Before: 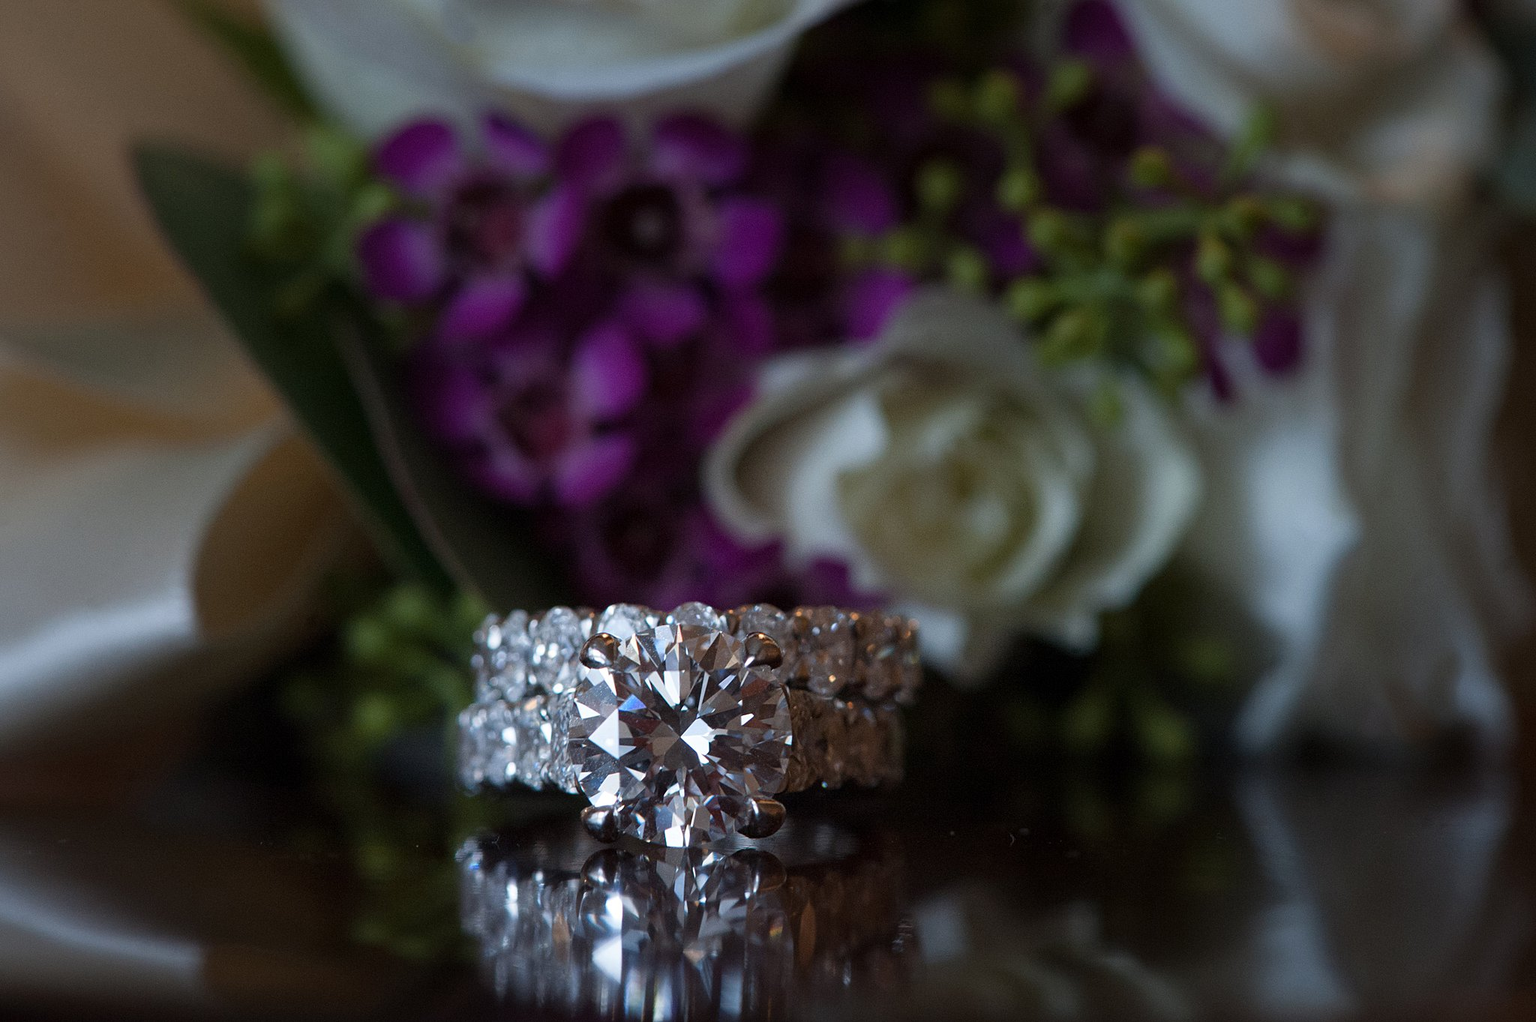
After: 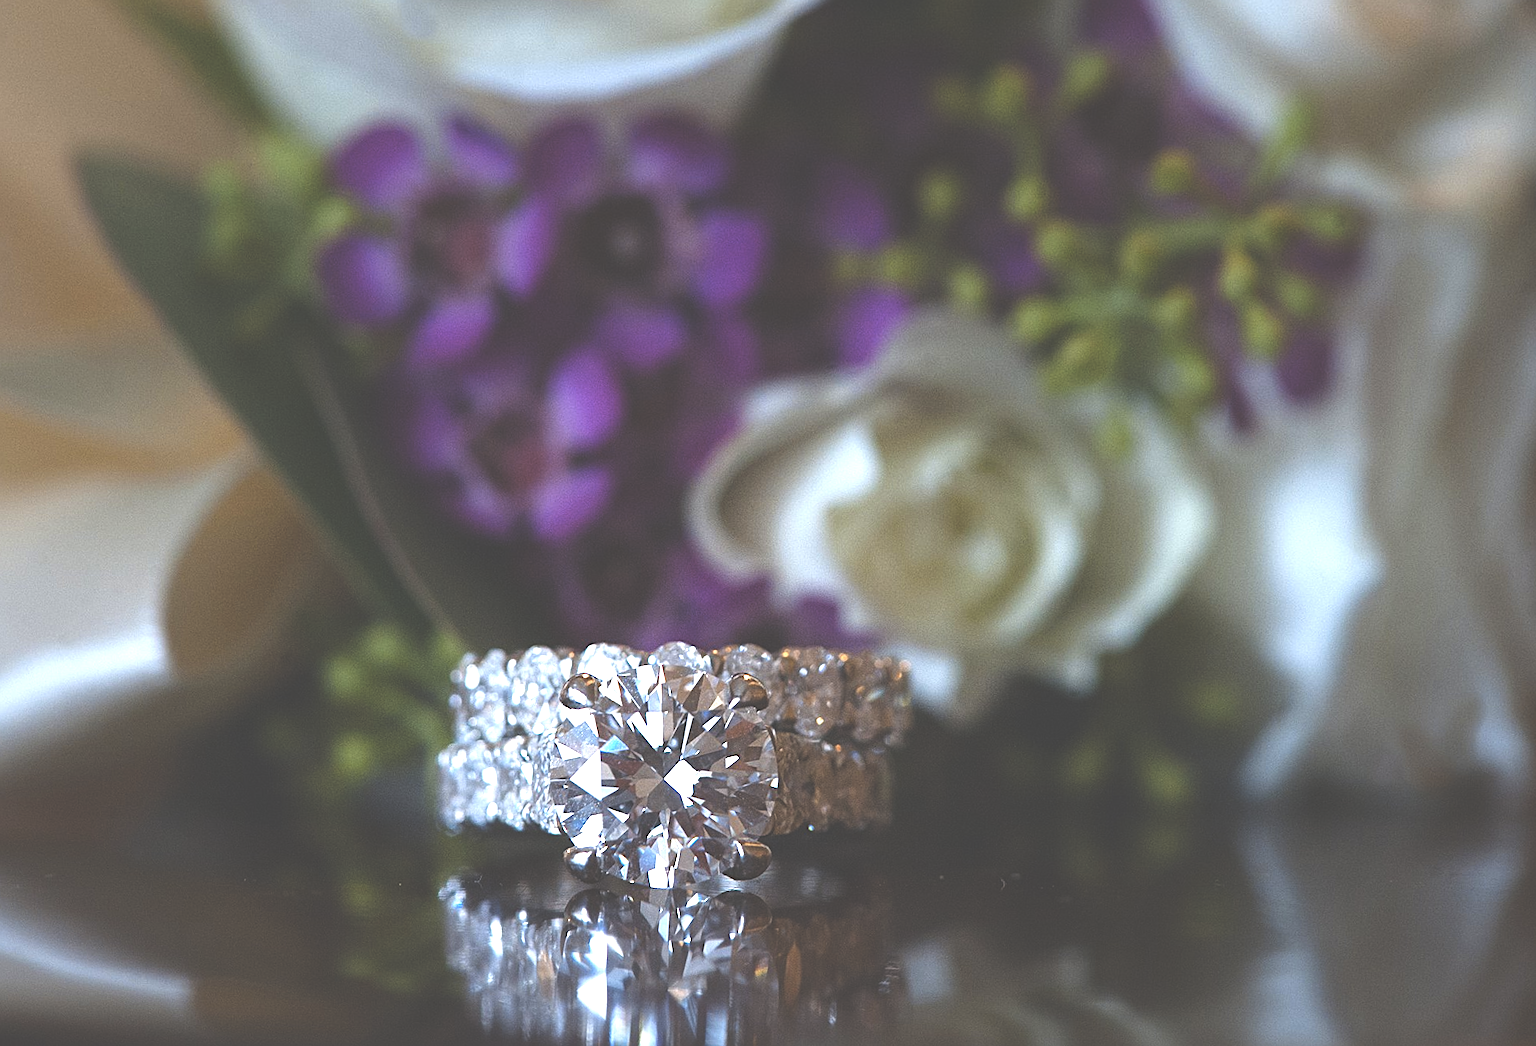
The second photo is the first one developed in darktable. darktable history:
exposure: black level correction -0.023, exposure 1.397 EV, compensate highlight preservation false
color contrast: green-magenta contrast 0.8, blue-yellow contrast 1.1, unbound 0
sharpen: radius 2.167, amount 0.381, threshold 0
rotate and perspective: rotation 0.074°, lens shift (vertical) 0.096, lens shift (horizontal) -0.041, crop left 0.043, crop right 0.952, crop top 0.024, crop bottom 0.979
